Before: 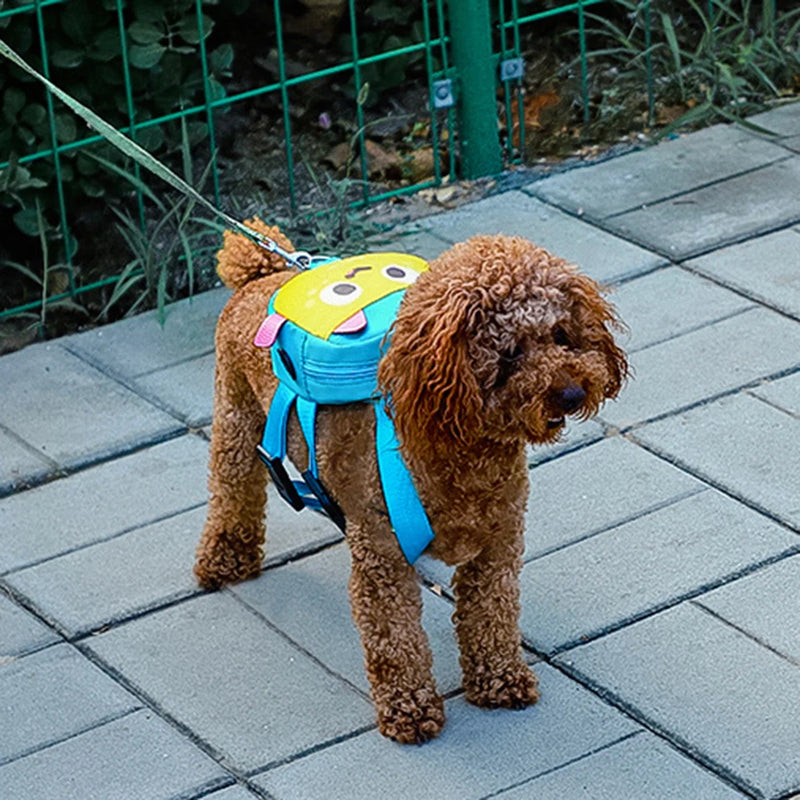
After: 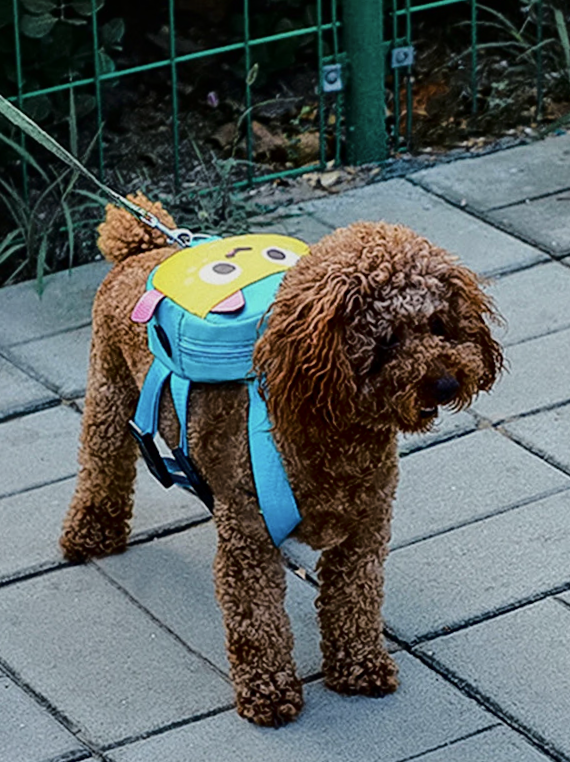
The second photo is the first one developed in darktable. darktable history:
exposure: black level correction 0, exposure -0.793 EV, compensate highlight preservation false
tone curve: curves: ch0 [(0, 0.013) (0.129, 0.1) (0.327, 0.382) (0.489, 0.573) (0.66, 0.748) (0.858, 0.926) (1, 0.977)]; ch1 [(0, 0) (0.353, 0.344) (0.45, 0.46) (0.498, 0.498) (0.521, 0.512) (0.563, 0.559) (0.592, 0.578) (0.647, 0.657) (1, 1)]; ch2 [(0, 0) (0.333, 0.346) (0.375, 0.375) (0.424, 0.43) (0.476, 0.492) (0.502, 0.502) (0.524, 0.531) (0.579, 0.61) (0.612, 0.644) (0.66, 0.715) (1, 1)], color space Lab, linked channels, preserve colors none
contrast brightness saturation: contrast 0.112, saturation -0.176
local contrast: highlights 102%, shadows 100%, detail 119%, midtone range 0.2
crop and rotate: angle -2.84°, left 14.22%, top 0.04%, right 11.044%, bottom 0.054%
